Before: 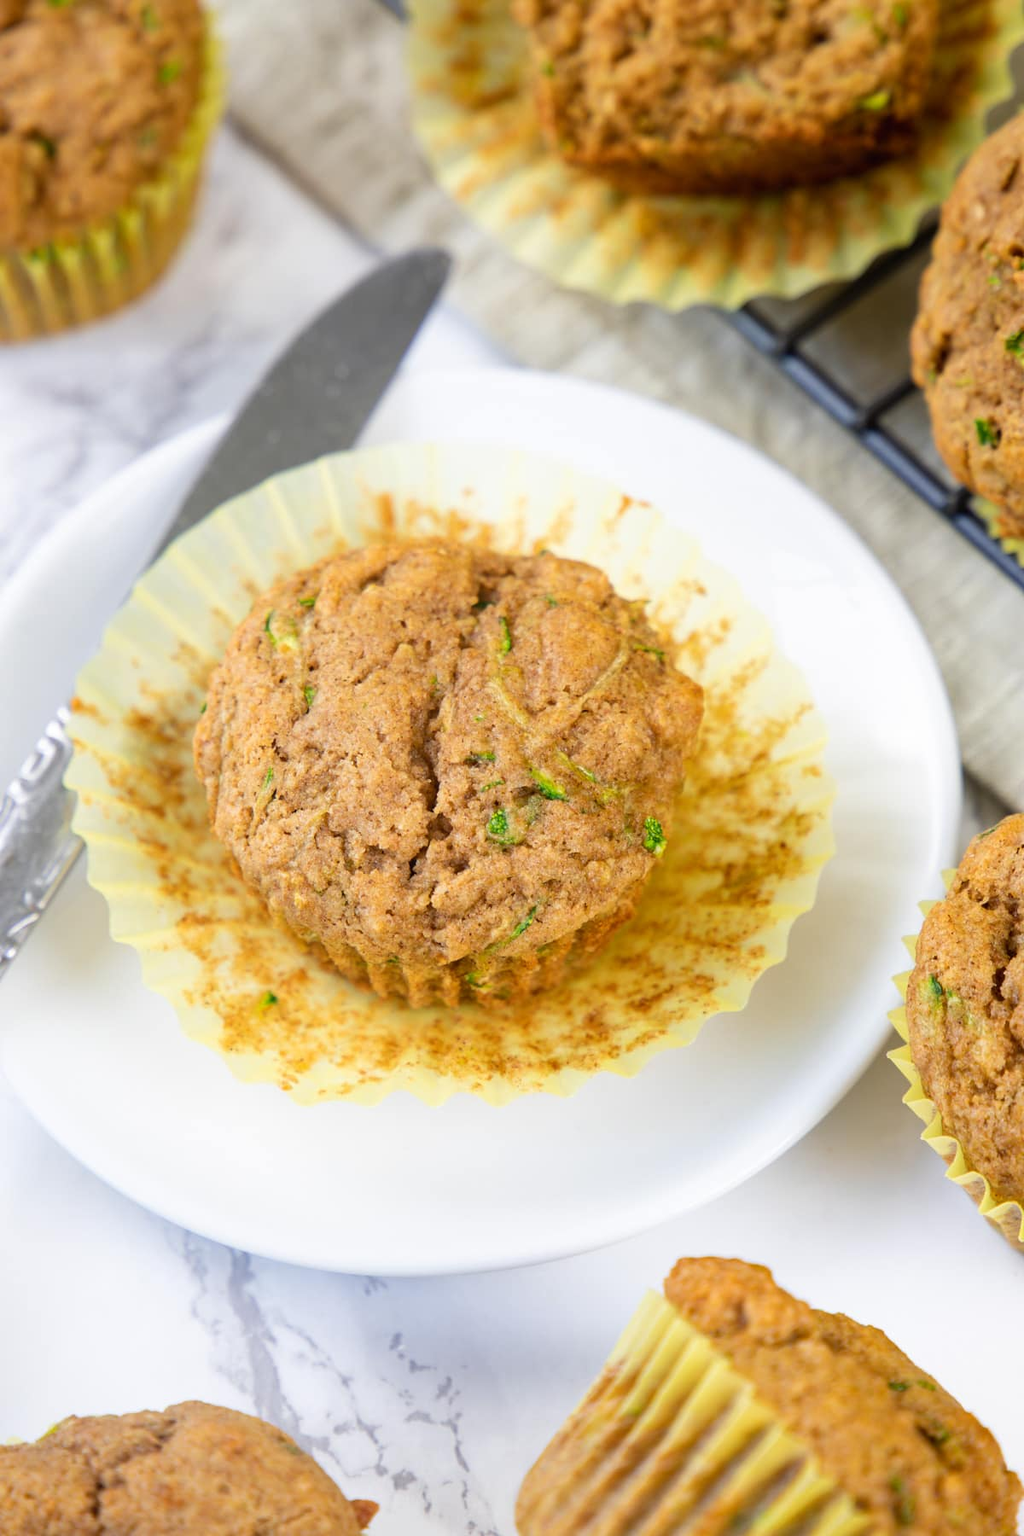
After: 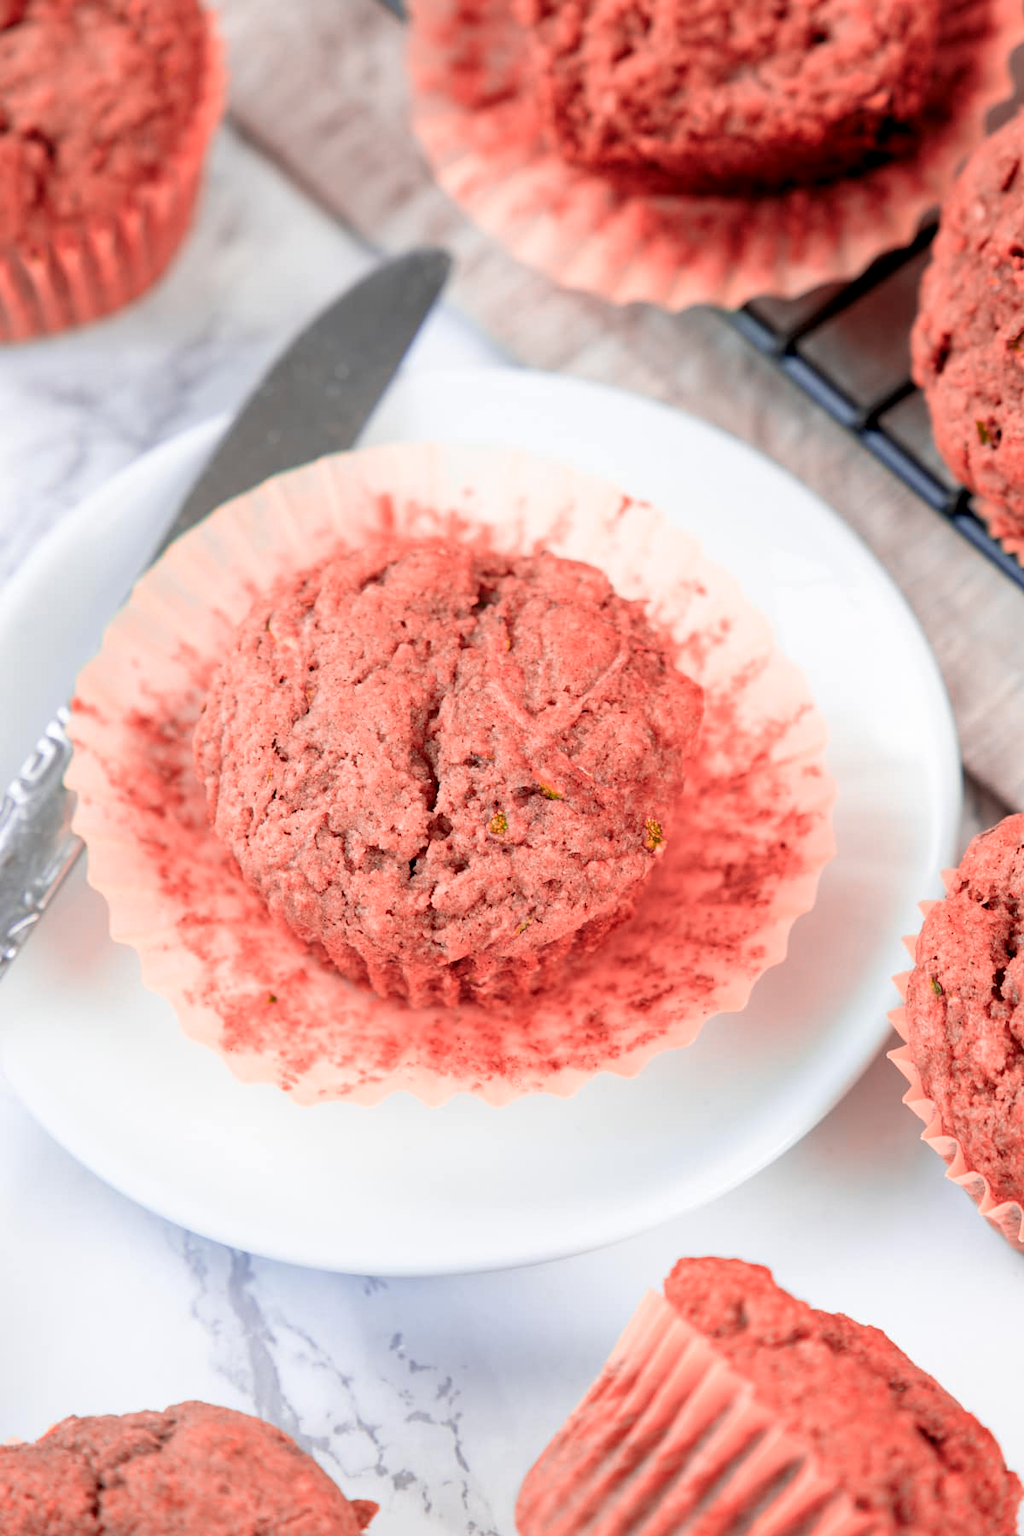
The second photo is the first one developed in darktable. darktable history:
color zones: curves: ch2 [(0, 0.5) (0.084, 0.497) (0.323, 0.335) (0.4, 0.497) (1, 0.5)], process mode strong
exposure: black level correction 0.011, compensate highlight preservation false
